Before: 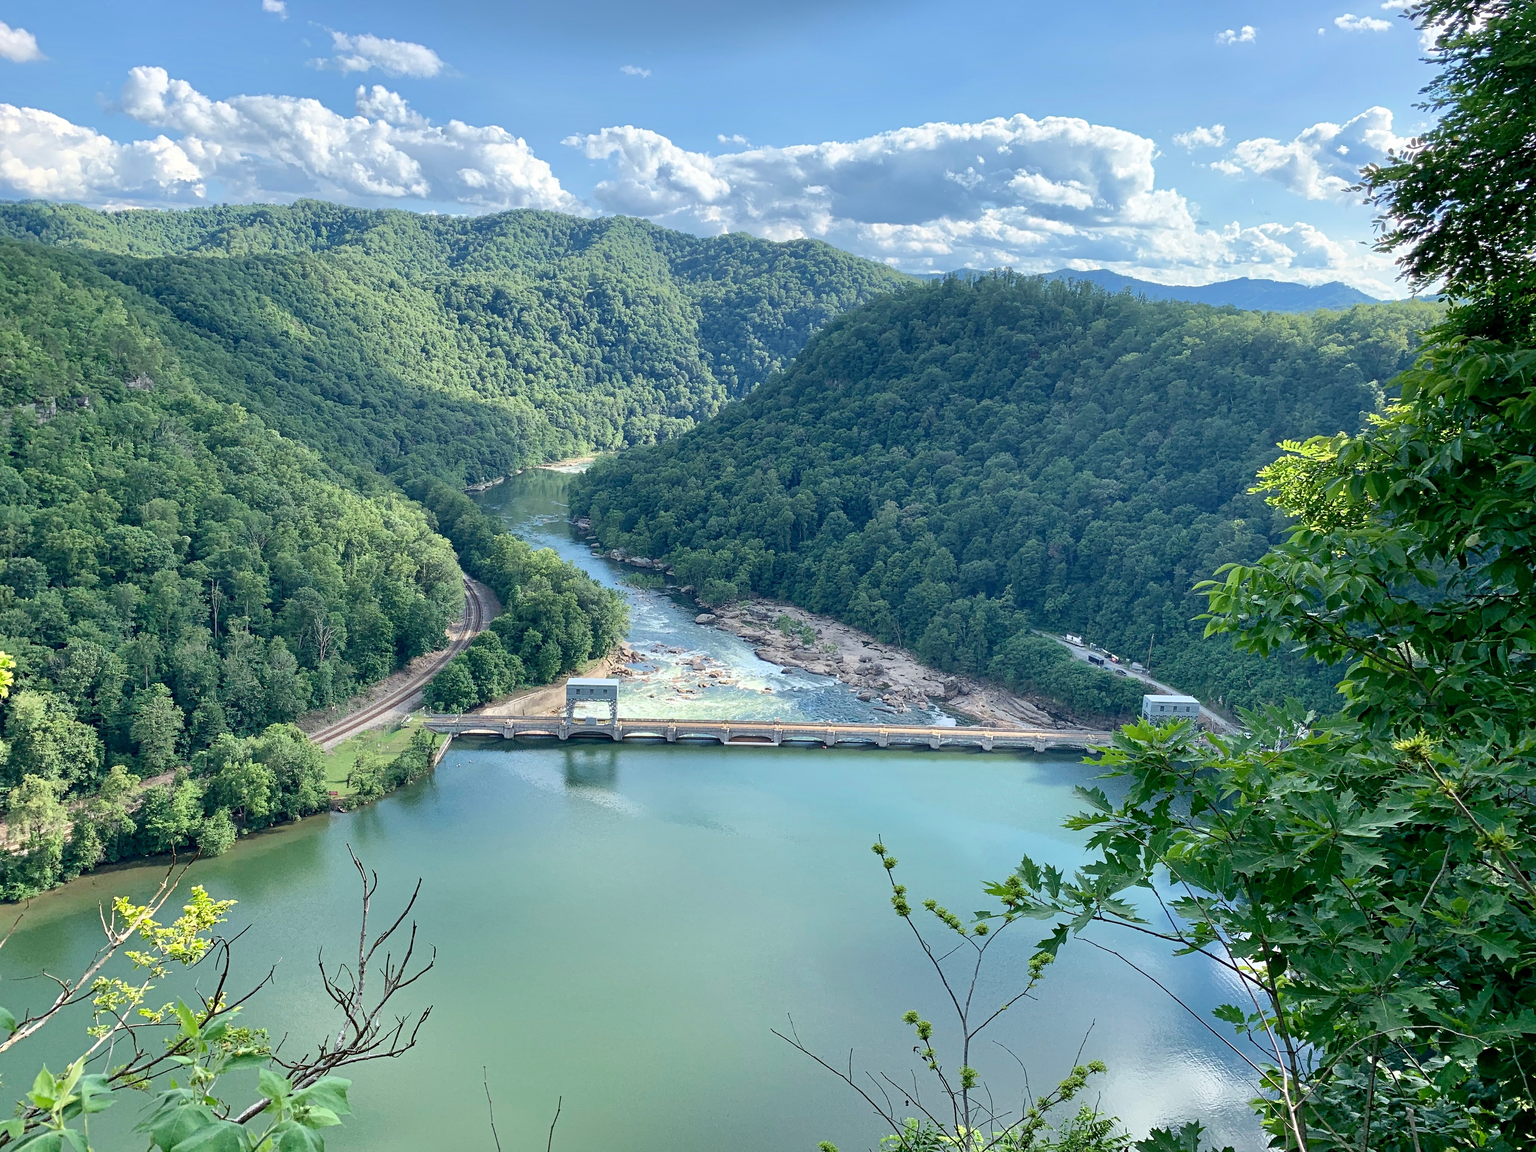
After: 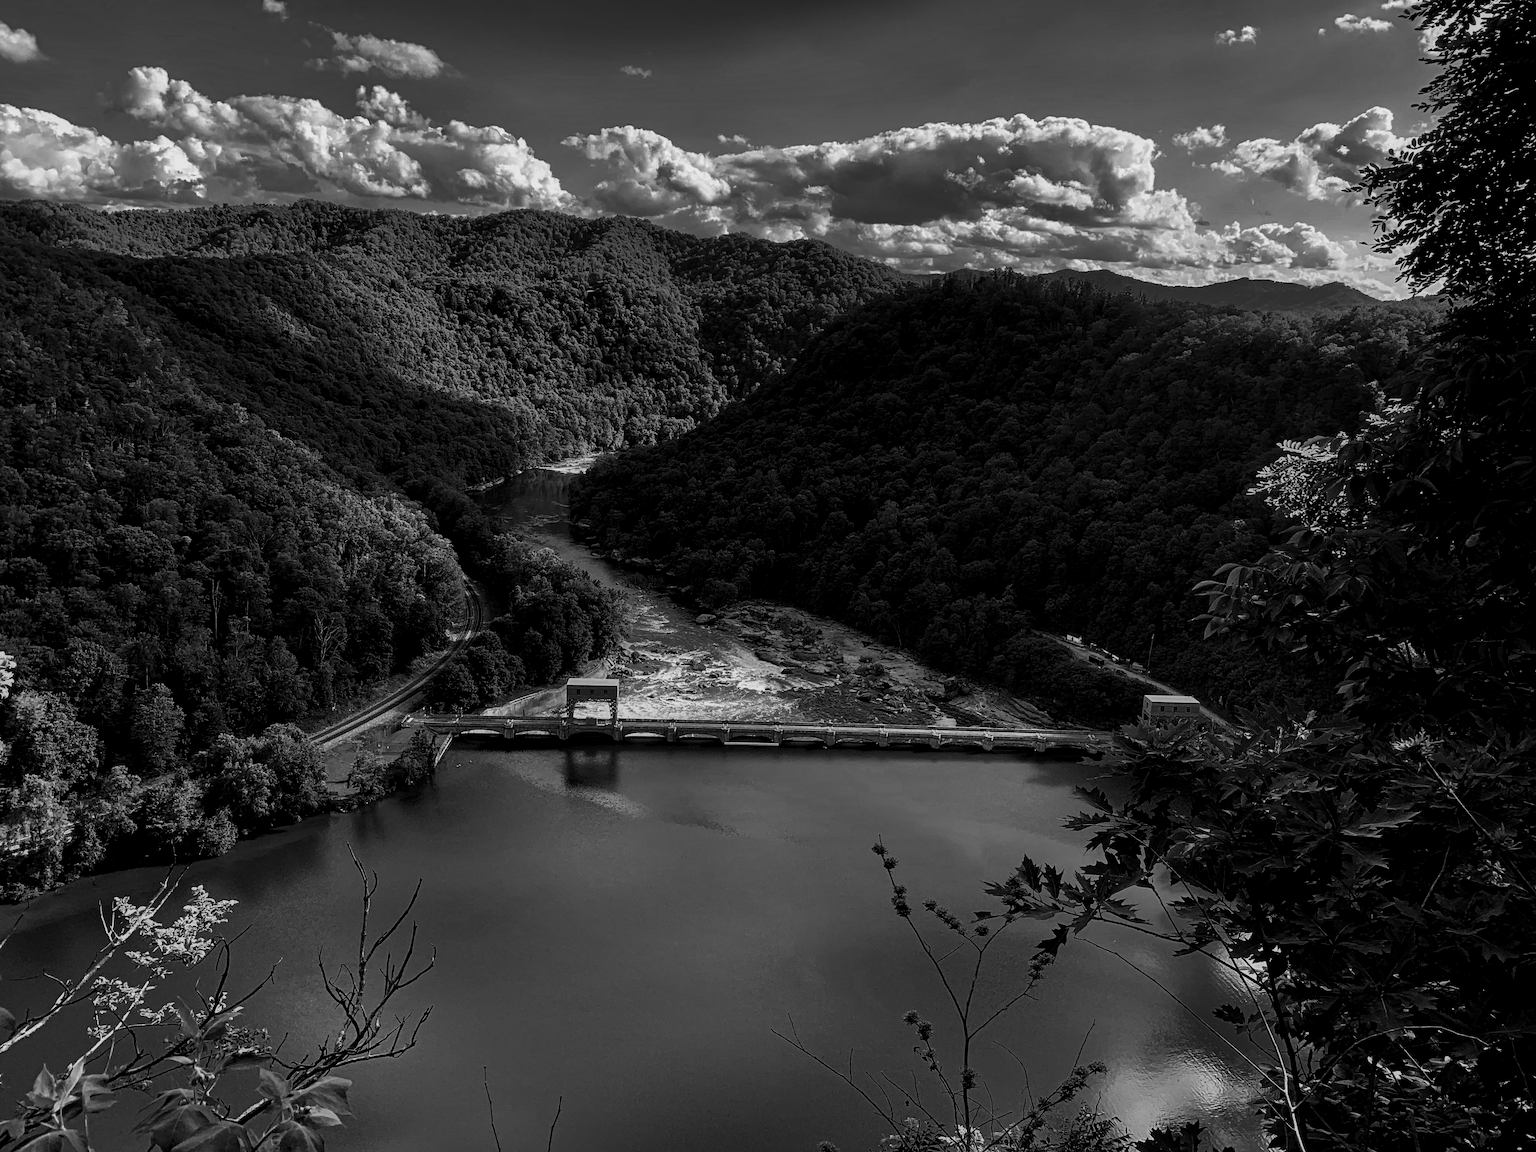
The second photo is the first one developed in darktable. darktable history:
exposure: black level correction 0.009, exposure -0.159 EV, compensate highlight preservation false
local contrast: on, module defaults
color balance rgb: perceptual saturation grading › global saturation 25%, global vibrance 20%
contrast brightness saturation: contrast 0.02, brightness -1, saturation -1
